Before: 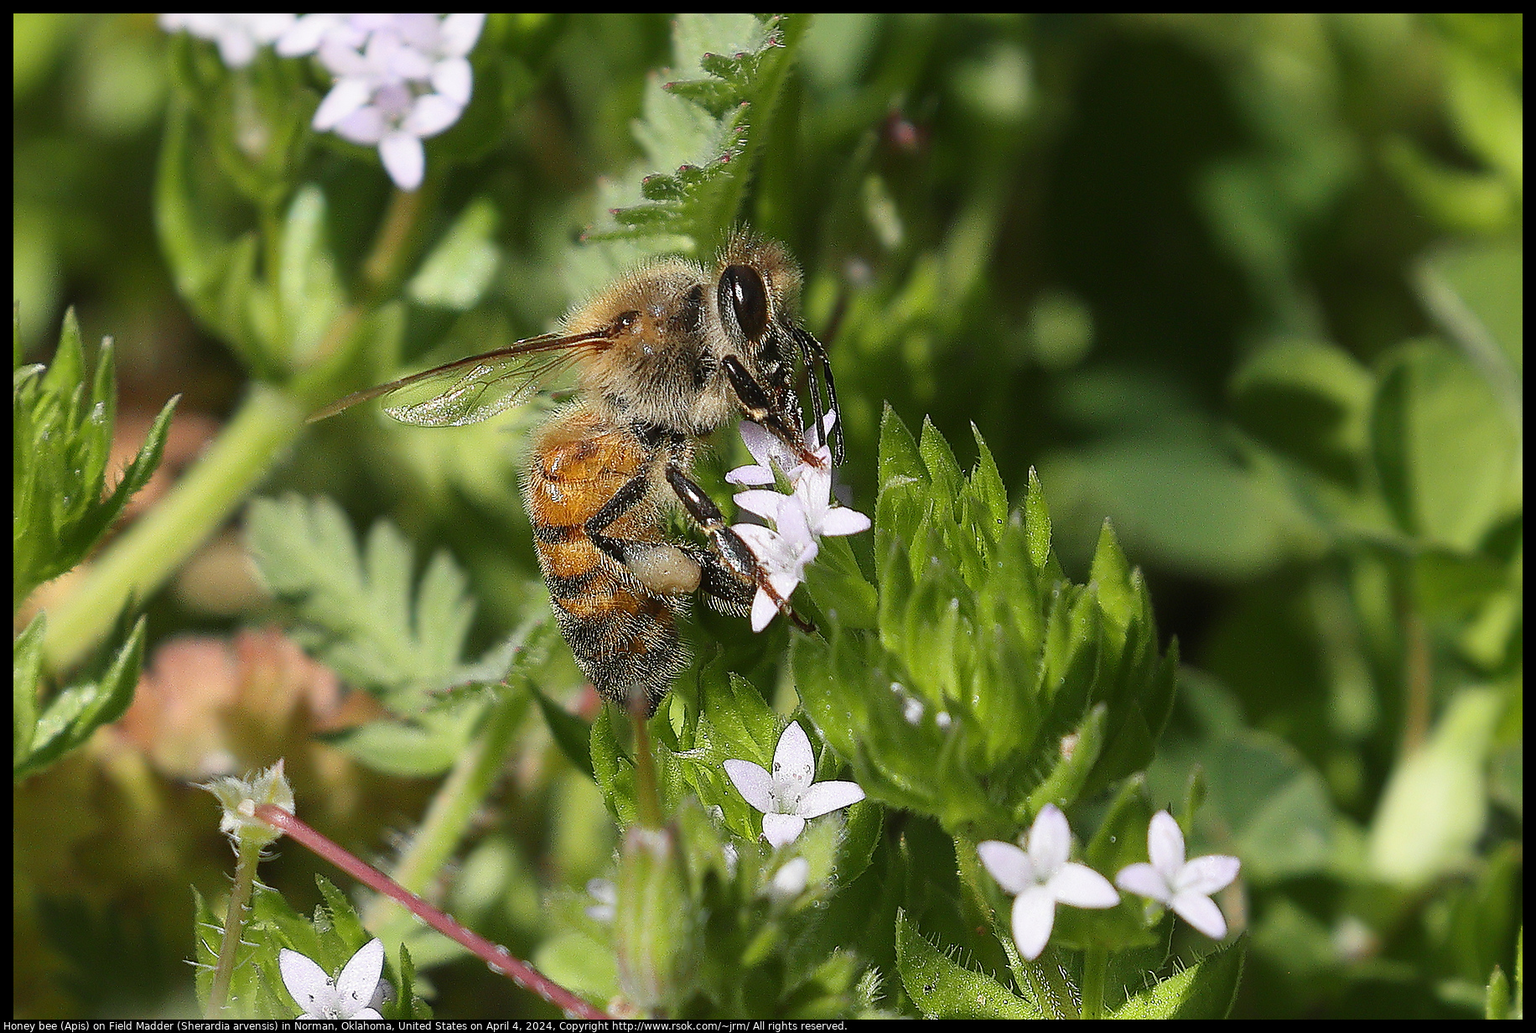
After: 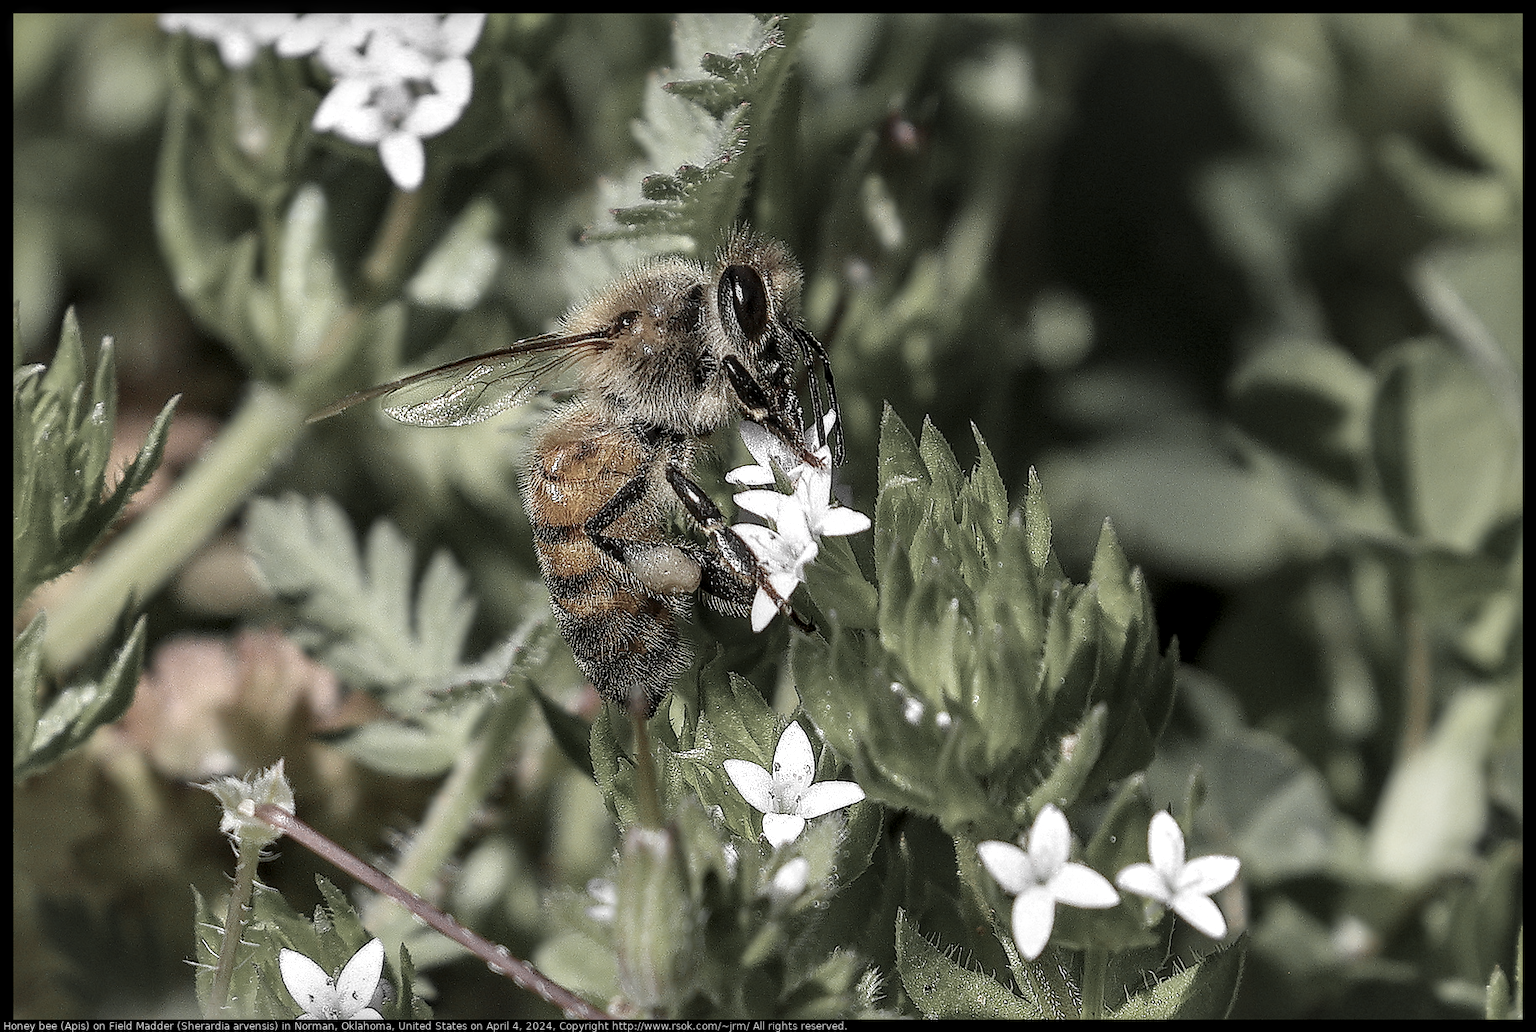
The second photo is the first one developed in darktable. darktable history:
local contrast: highlights 20%, detail 150%
color zones: curves: ch0 [(0, 0.613) (0.01, 0.613) (0.245, 0.448) (0.498, 0.529) (0.642, 0.665) (0.879, 0.777) (0.99, 0.613)]; ch1 [(0, 0.035) (0.121, 0.189) (0.259, 0.197) (0.415, 0.061) (0.589, 0.022) (0.732, 0.022) (0.857, 0.026) (0.991, 0.053)]
